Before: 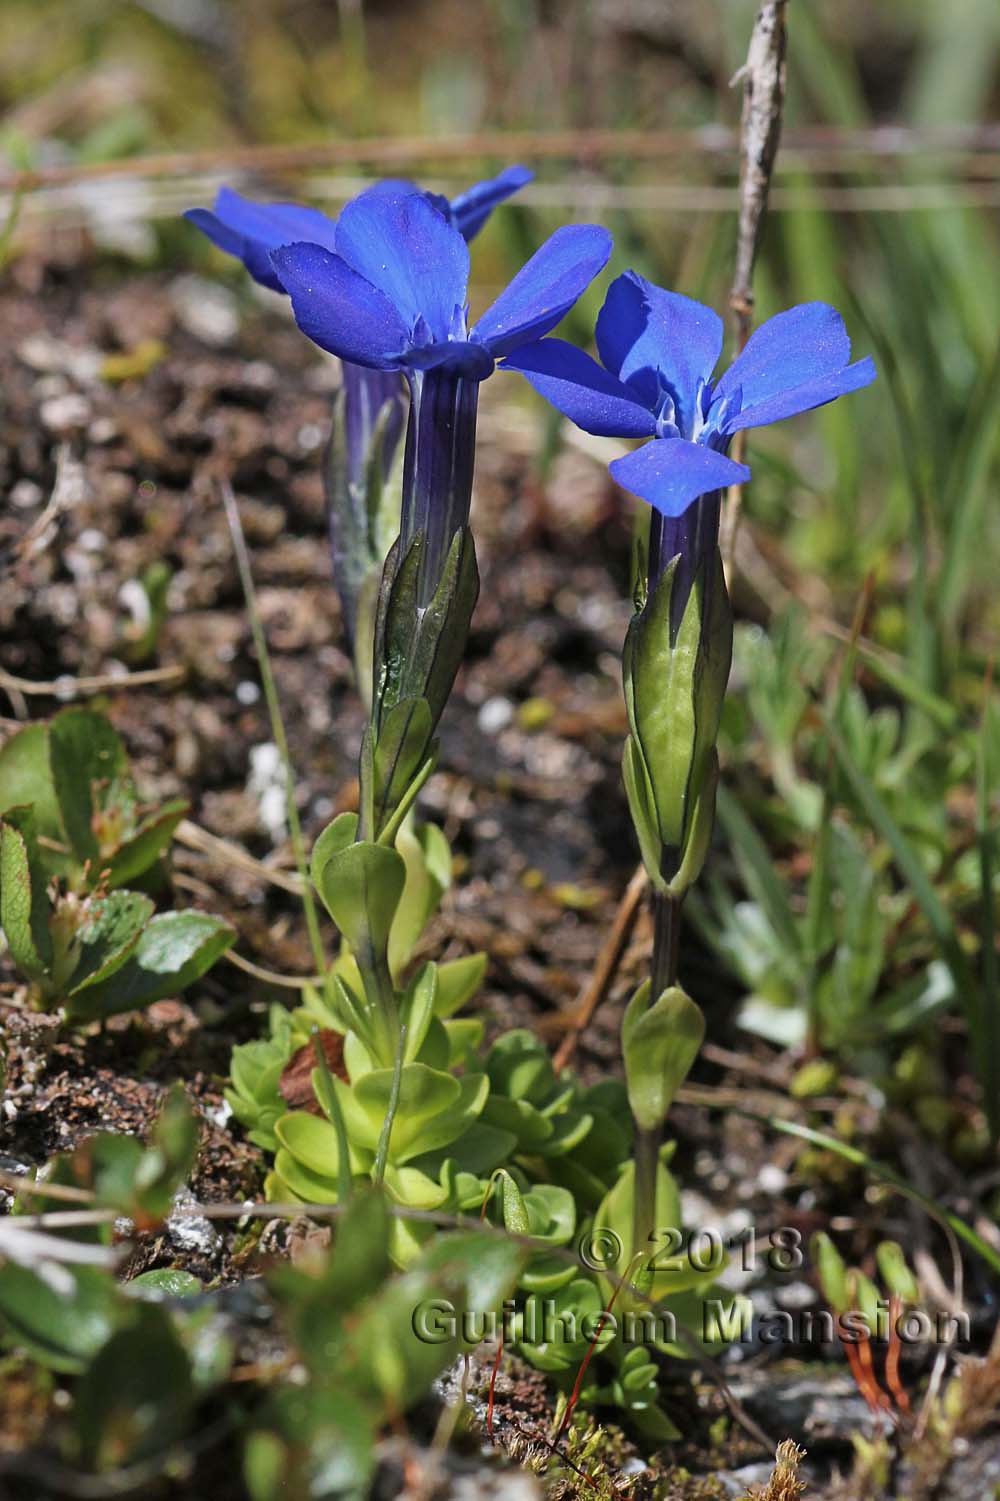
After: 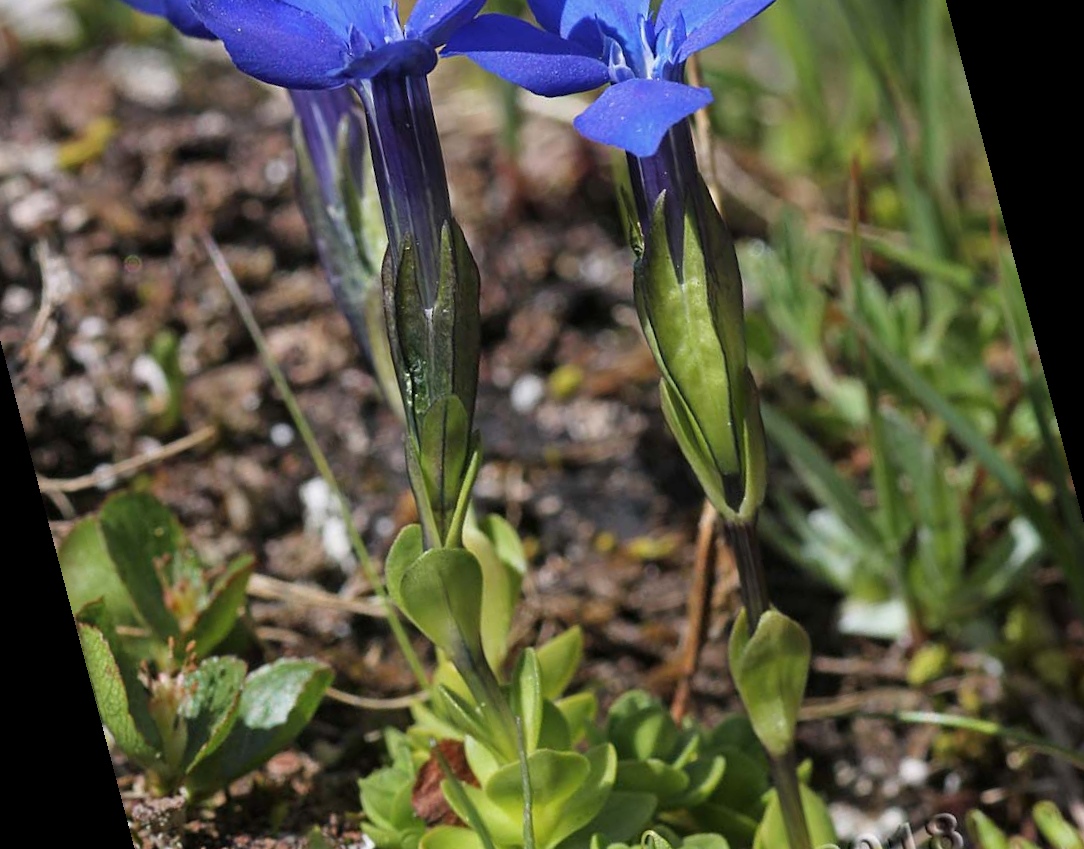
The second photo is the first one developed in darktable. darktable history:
rotate and perspective: rotation -14.8°, crop left 0.1, crop right 0.903, crop top 0.25, crop bottom 0.748
